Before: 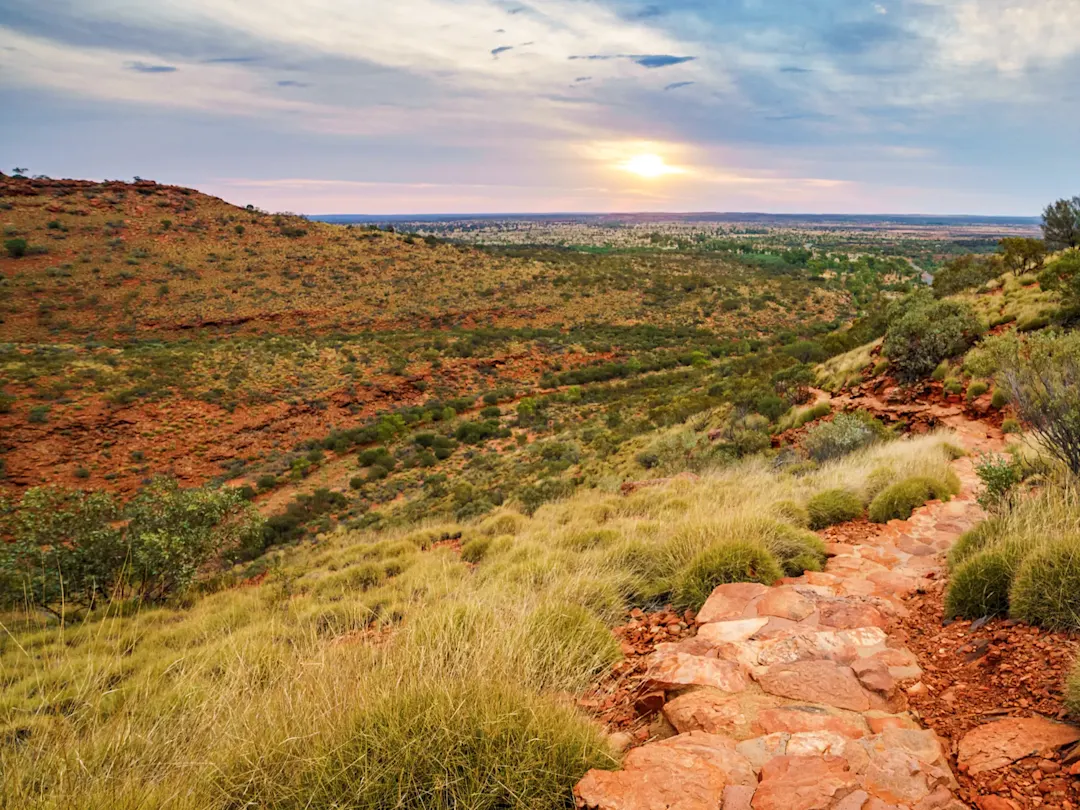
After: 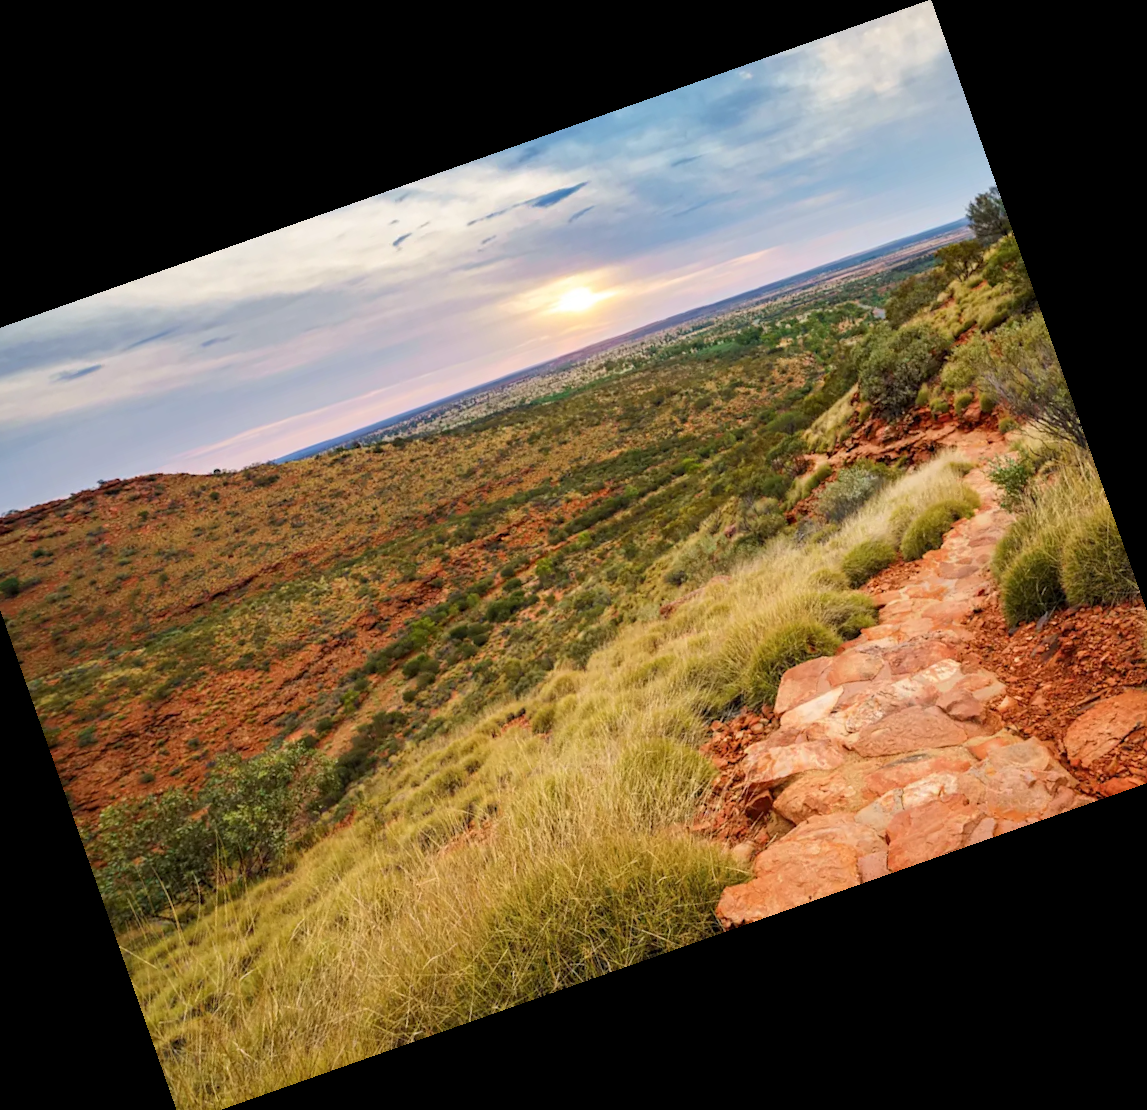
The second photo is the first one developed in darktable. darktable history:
crop and rotate: angle 19.43°, left 6.812%, right 4.125%, bottom 1.087%
rgb levels: preserve colors max RGB
